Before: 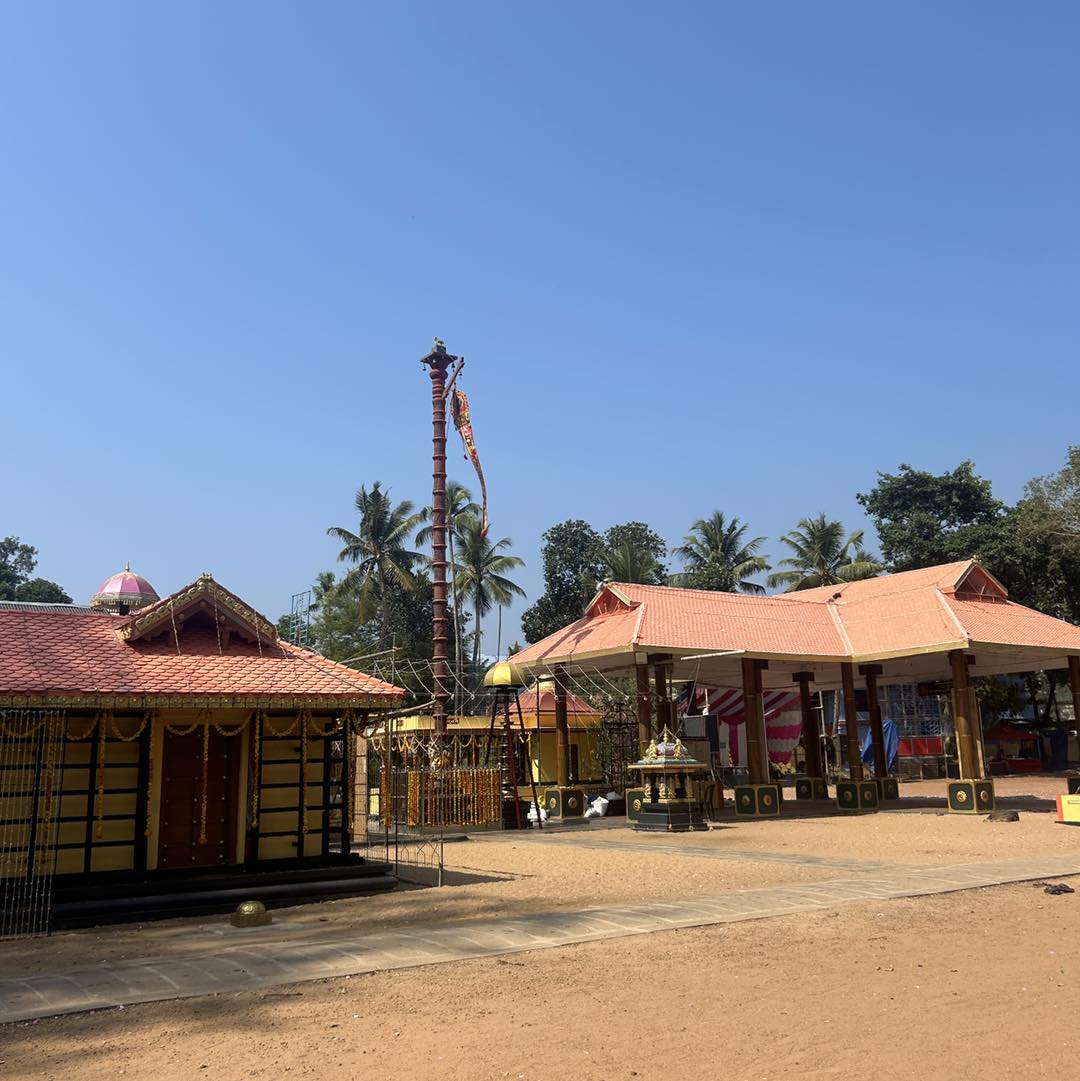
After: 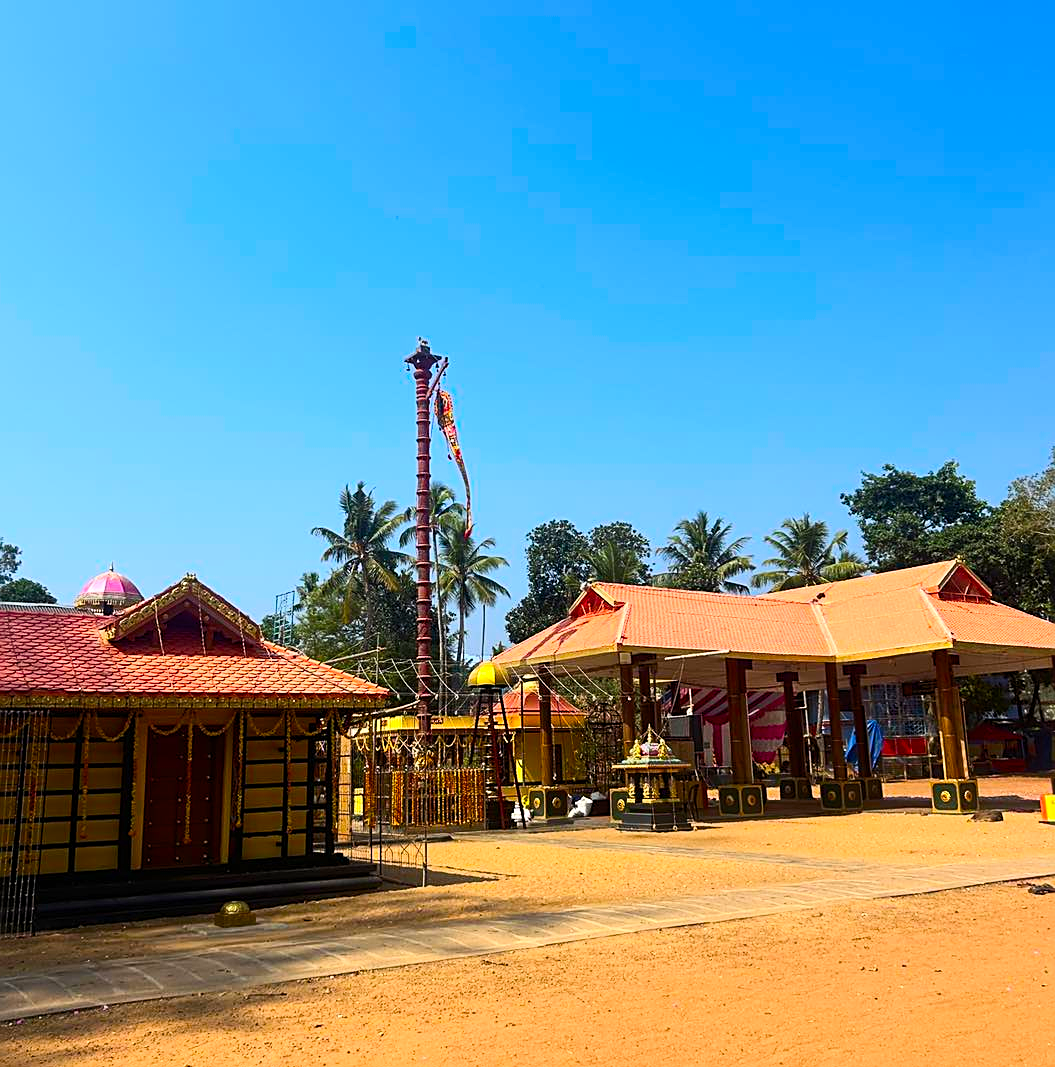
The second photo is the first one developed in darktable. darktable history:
contrast brightness saturation: contrast 0.229, brightness 0.099, saturation 0.291
color balance rgb: perceptual saturation grading › global saturation 30.788%
crop and rotate: left 1.551%, right 0.725%, bottom 1.289%
sharpen: on, module defaults
